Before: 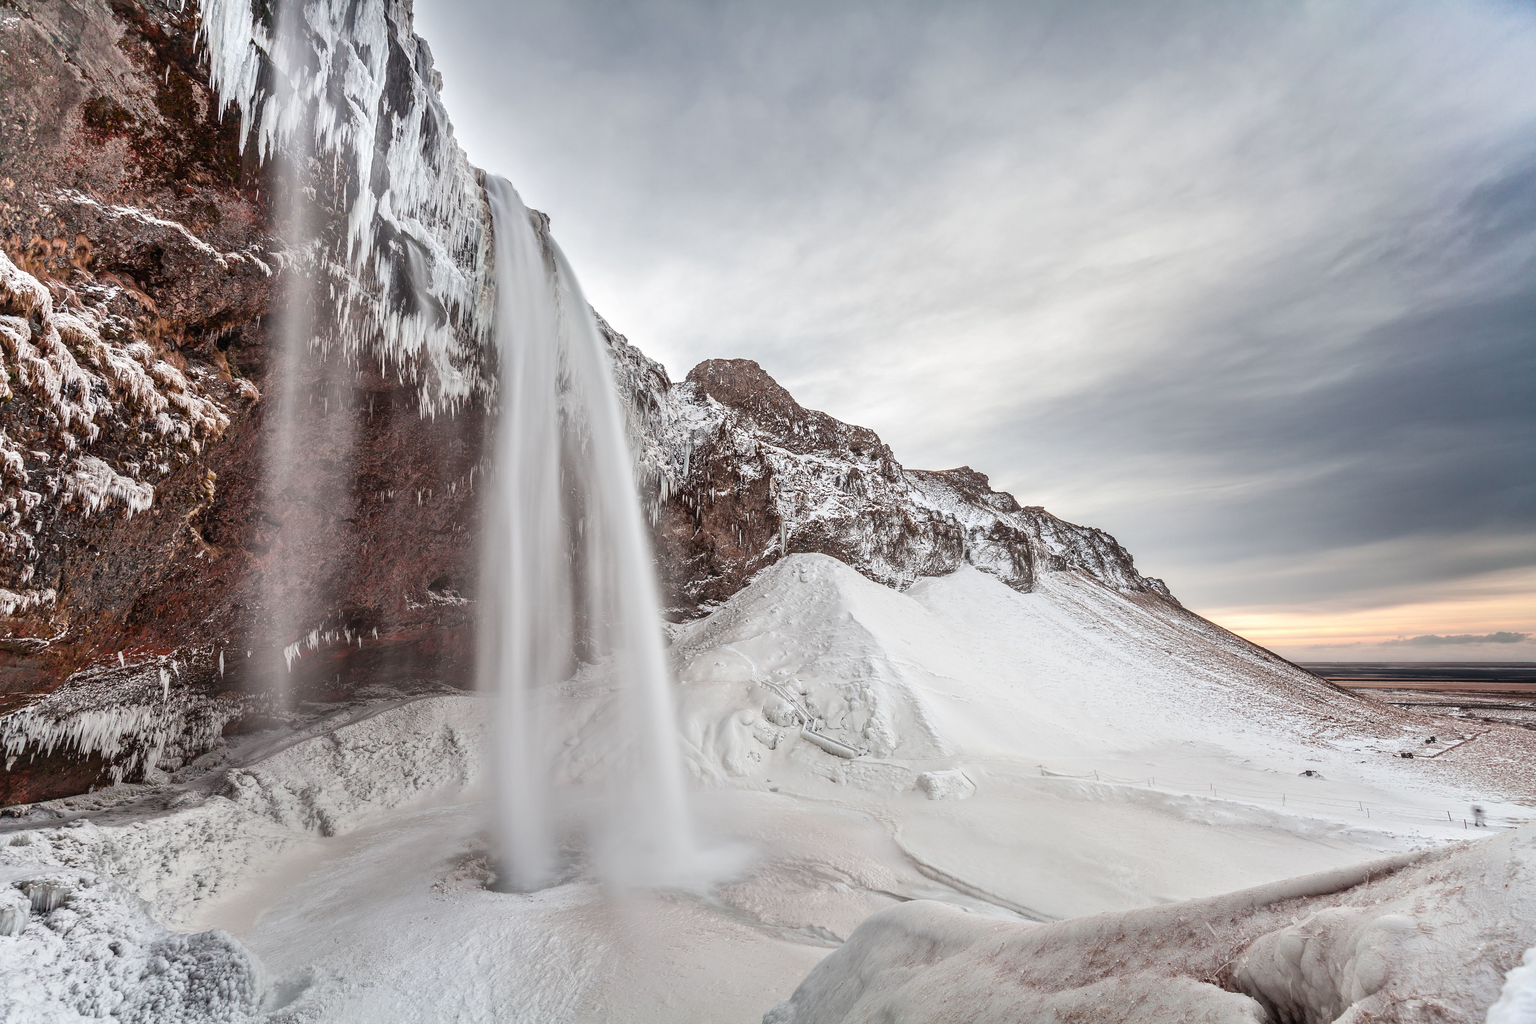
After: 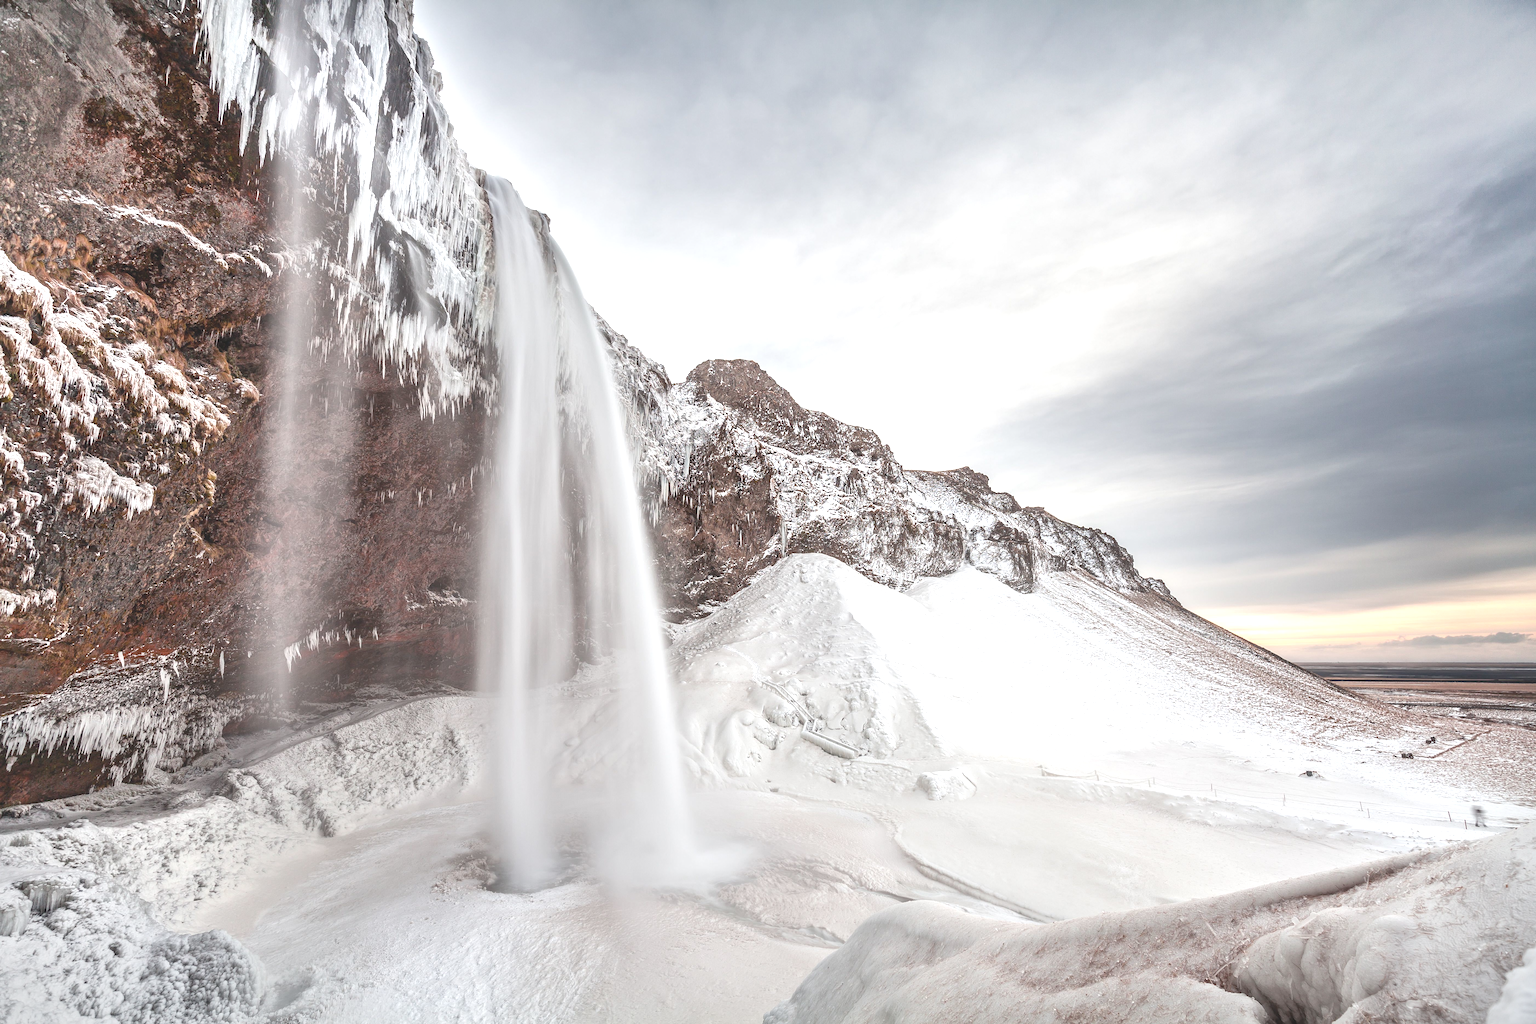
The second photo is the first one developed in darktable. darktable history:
exposure: black level correction 0, exposure 0.703 EV, compensate highlight preservation false
vignetting: fall-off start 100.63%, width/height ratio 1.305
color balance rgb: perceptual saturation grading › global saturation 30.786%, perceptual brilliance grading › global brilliance 9.603%
contrast brightness saturation: contrast -0.258, saturation -0.43
